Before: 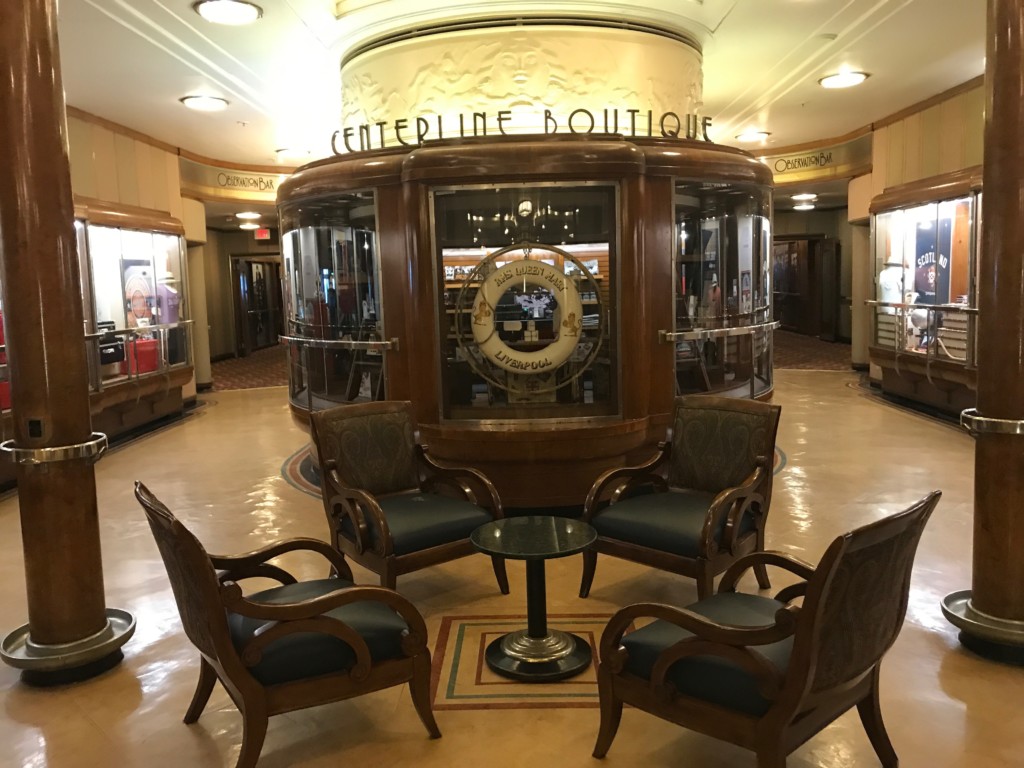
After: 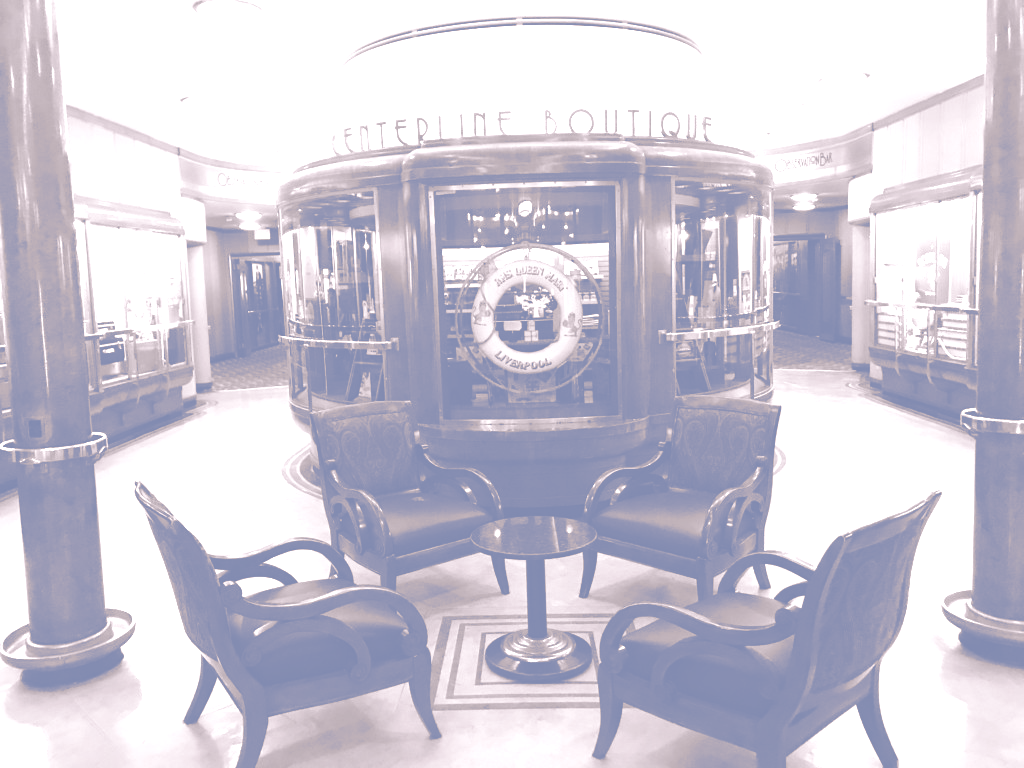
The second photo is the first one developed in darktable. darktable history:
tone curve: curves: ch0 [(0, 0.129) (0.187, 0.207) (0.729, 0.789) (1, 1)], color space Lab, linked channels, preserve colors none
split-toning: shadows › hue 226.8°, shadows › saturation 1, highlights › saturation 0, balance -61.41
colorize: hue 25.2°, saturation 83%, source mix 82%, lightness 79%, version 1 | blend: blend mode multiply, opacity 100%; mask: uniform (no mask)
